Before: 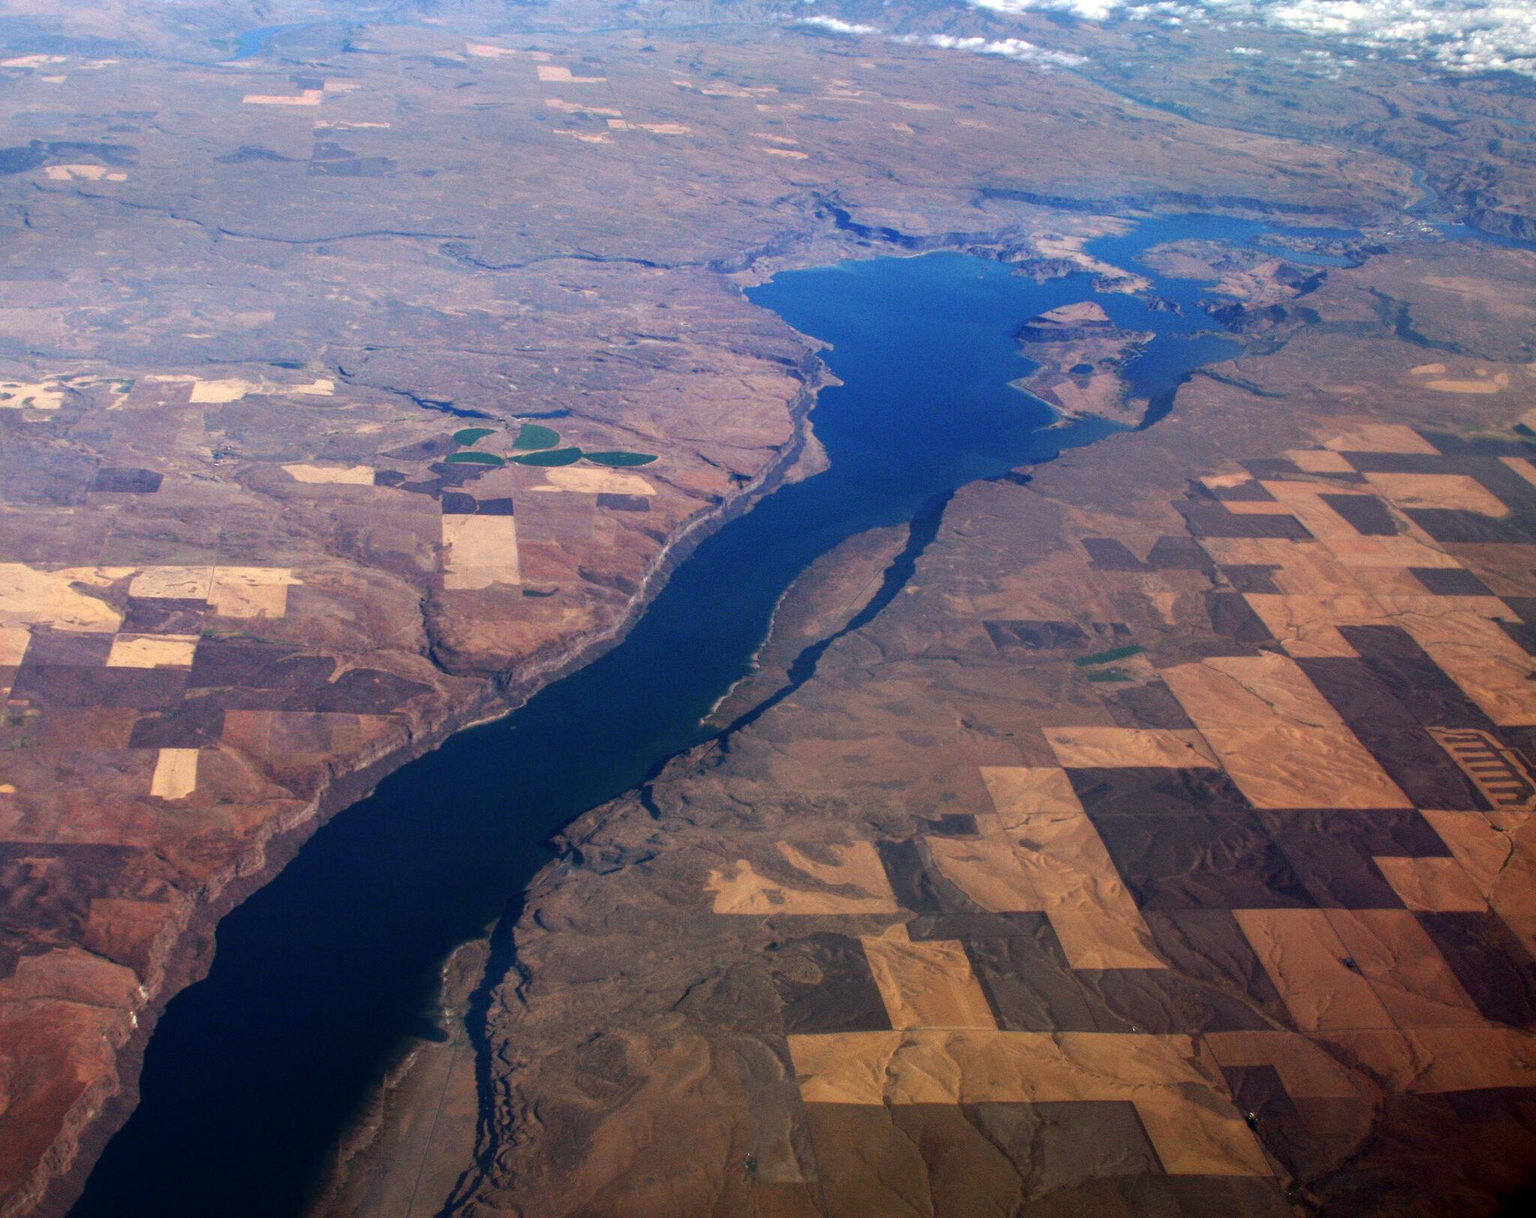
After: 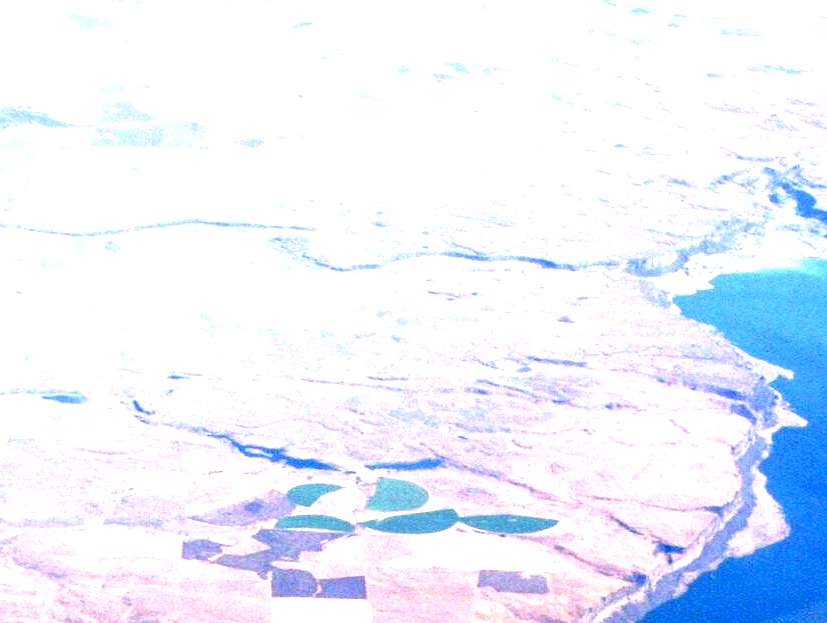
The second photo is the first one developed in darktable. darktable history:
local contrast: detail 116%
crop: left 15.528%, top 5.454%, right 44.082%, bottom 56.176%
exposure: exposure 2.019 EV, compensate highlight preservation false
color balance rgb: global offset › luminance 0.495%, global offset › hue 61.33°, perceptual saturation grading › global saturation 20%, perceptual saturation grading › highlights -25.409%, perceptual saturation grading › shadows 26.001%
